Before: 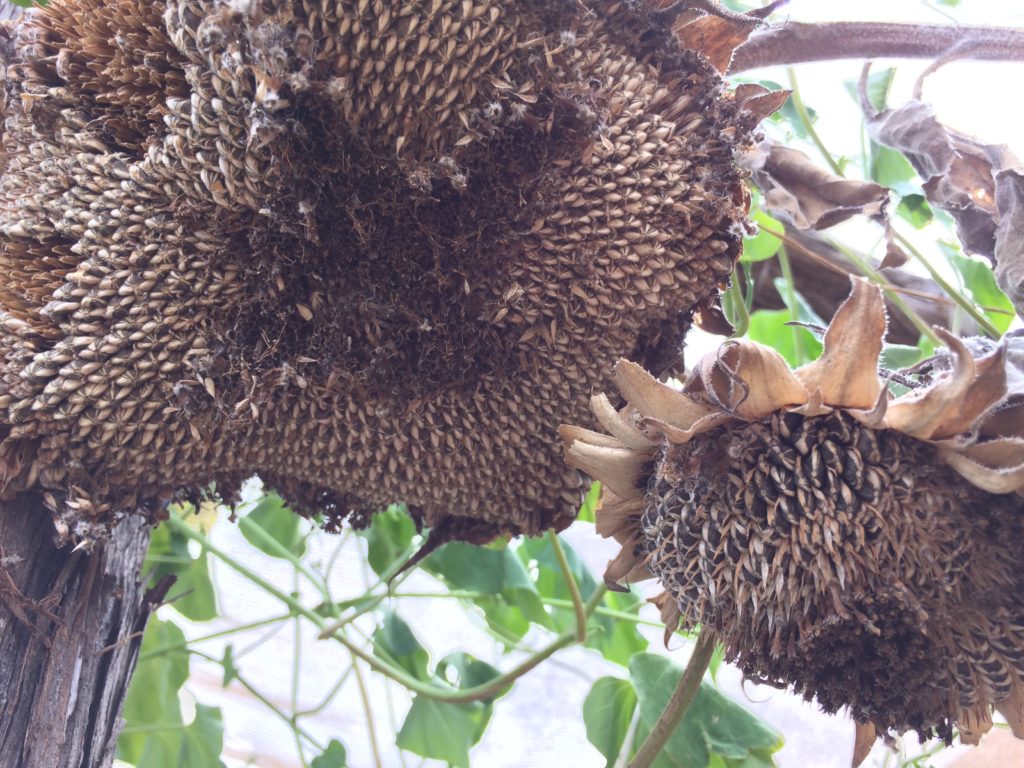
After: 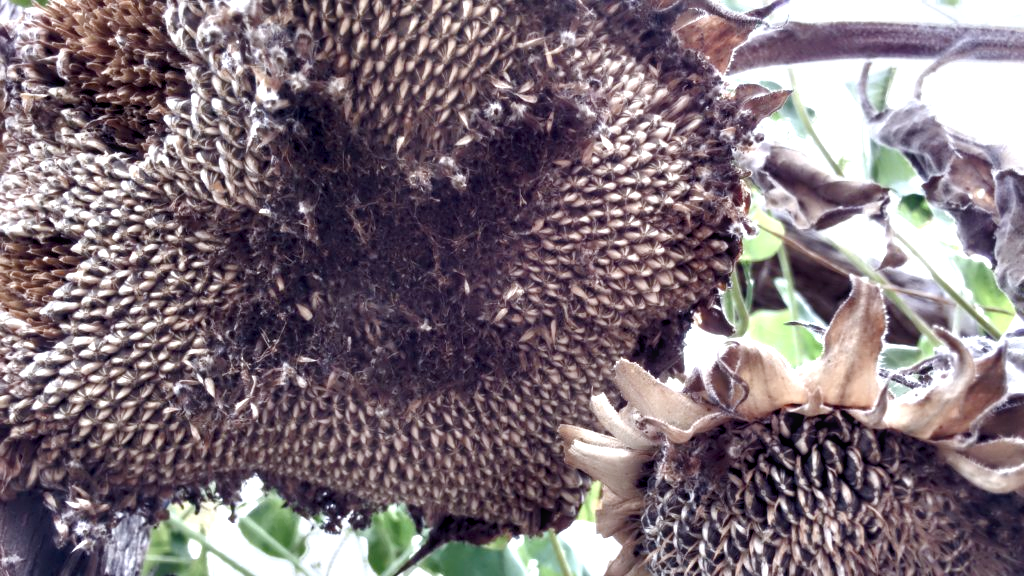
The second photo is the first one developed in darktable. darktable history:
local contrast: on, module defaults
color balance rgb: perceptual saturation grading › global saturation 20%, perceptual saturation grading › highlights -50%, perceptual saturation grading › shadows 30%
white balance: red 0.976, blue 1.04
contrast equalizer: y [[0.783, 0.666, 0.575, 0.77, 0.556, 0.501], [0.5 ×6], [0.5 ×6], [0, 0.02, 0.272, 0.399, 0.062, 0], [0 ×6]]
crop: bottom 24.967%
